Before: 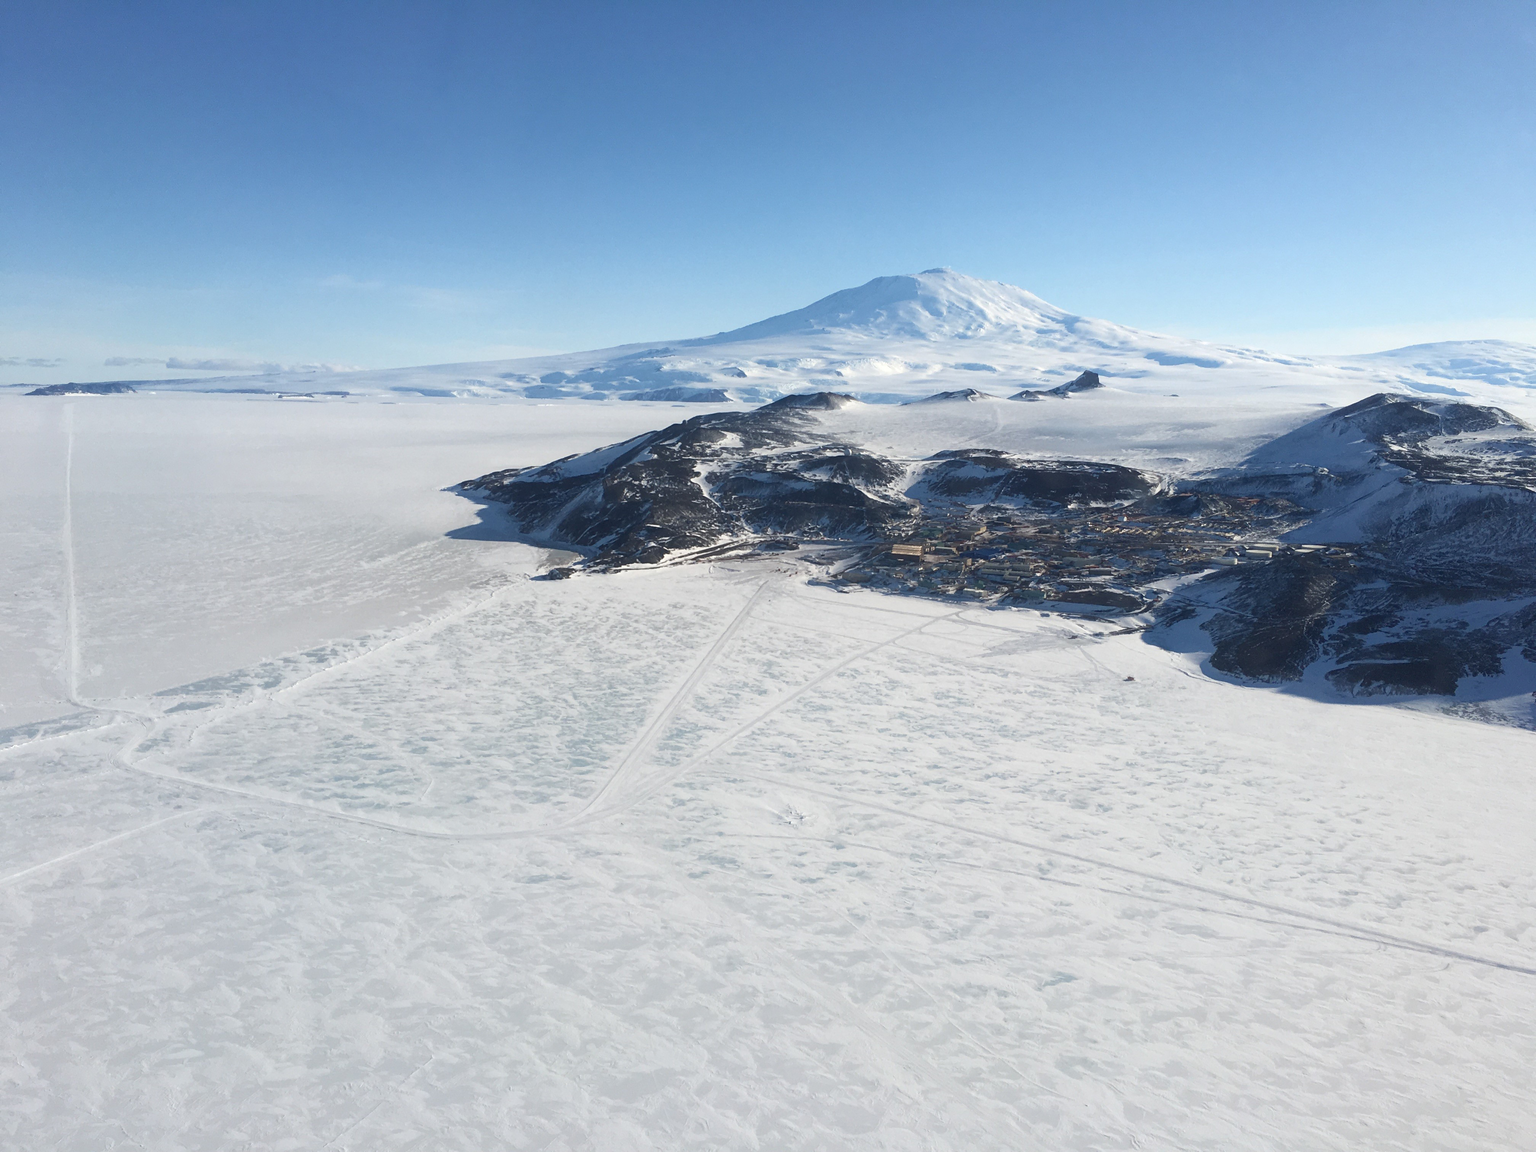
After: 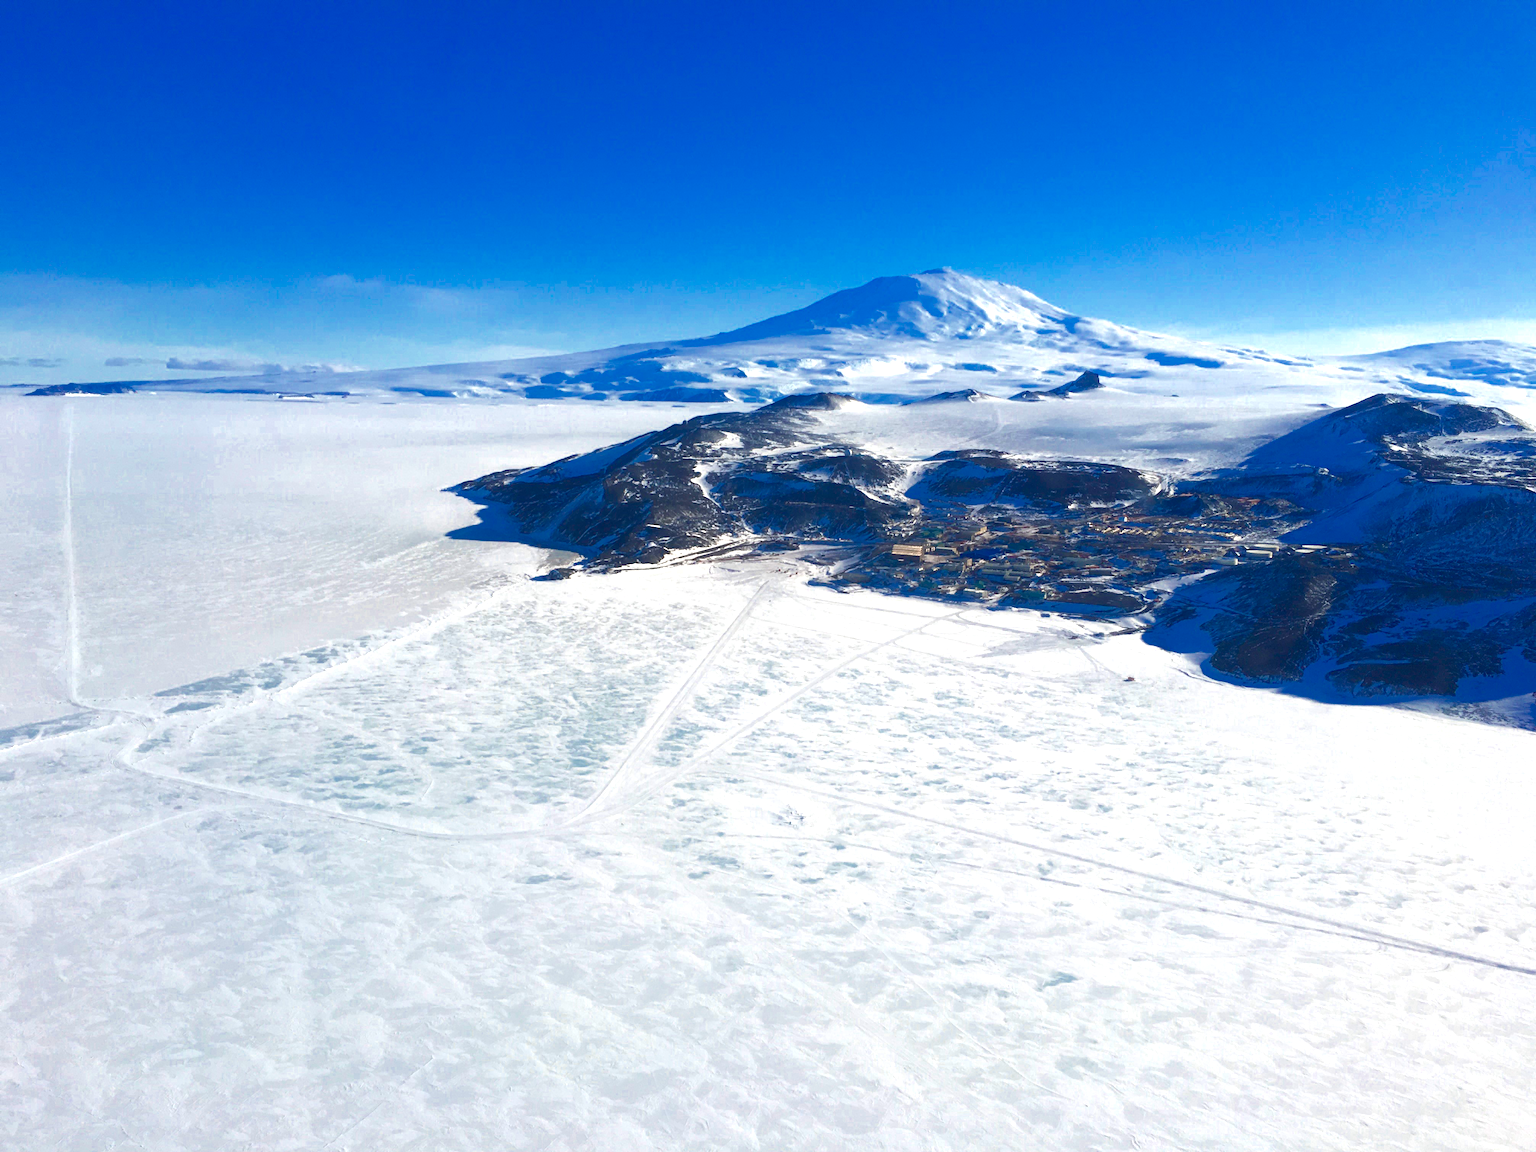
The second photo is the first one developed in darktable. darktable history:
color zones: curves: ch0 [(0, 0.553) (0.123, 0.58) (0.23, 0.419) (0.468, 0.155) (0.605, 0.132) (0.723, 0.063) (0.833, 0.172) (0.921, 0.468)]; ch1 [(0.025, 0.645) (0.229, 0.584) (0.326, 0.551) (0.537, 0.446) (0.599, 0.911) (0.708, 1) (0.805, 0.944)]; ch2 [(0.086, 0.468) (0.254, 0.464) (0.638, 0.564) (0.702, 0.592) (0.768, 0.564)]
exposure: exposure 0.602 EV, compensate exposure bias true, compensate highlight preservation false
